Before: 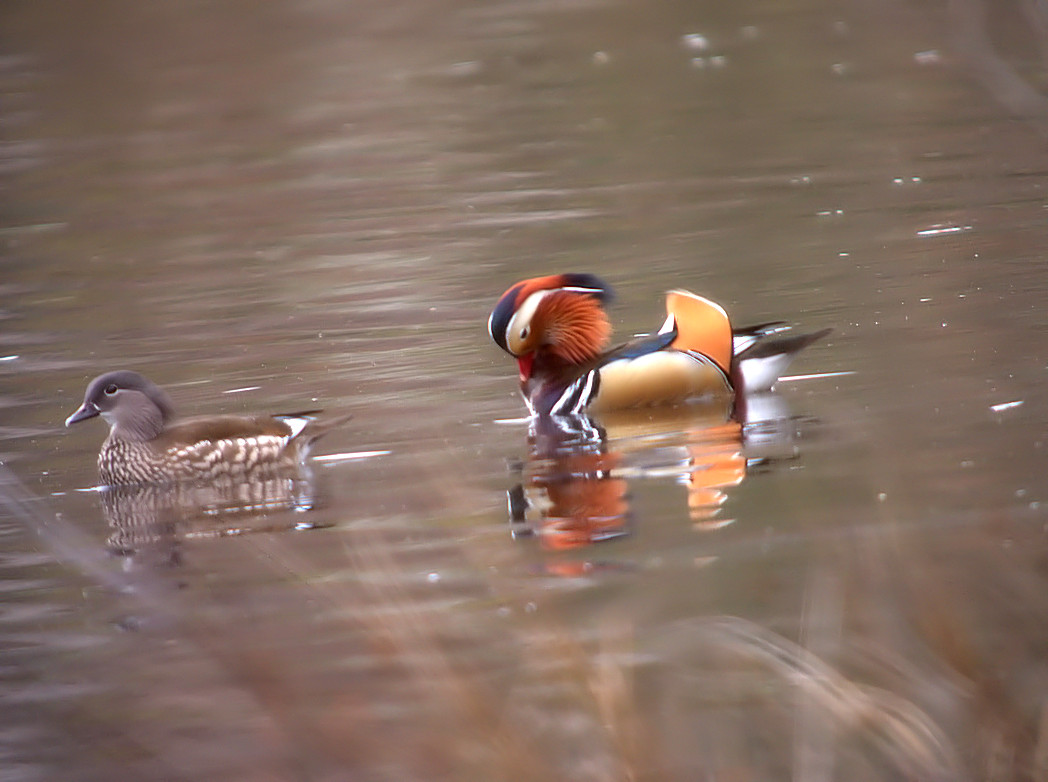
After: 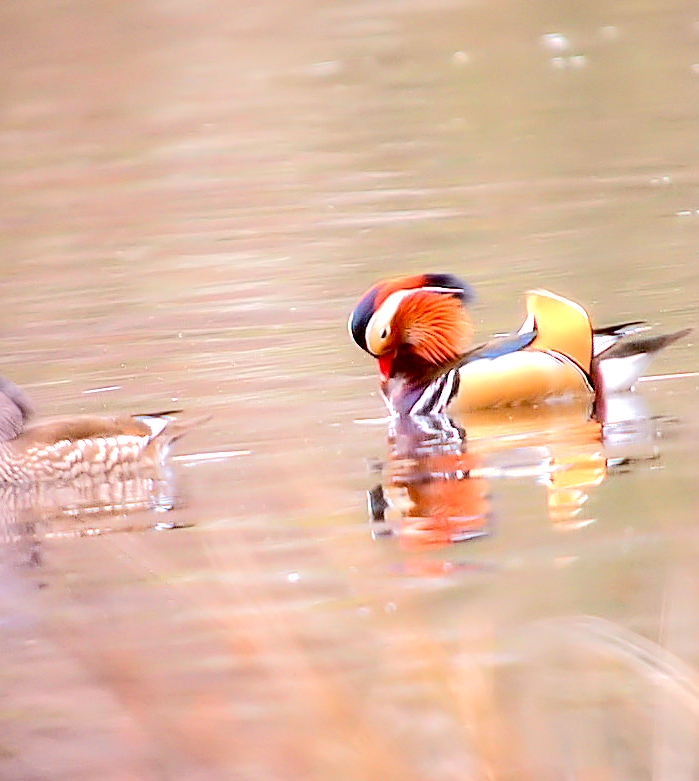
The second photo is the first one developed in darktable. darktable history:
tone equalizer: -7 EV 0.148 EV, -6 EV 0.573 EV, -5 EV 1.15 EV, -4 EV 1.31 EV, -3 EV 1.17 EV, -2 EV 0.6 EV, -1 EV 0.15 EV, edges refinement/feathering 500, mask exposure compensation -1.57 EV, preserve details no
exposure: black level correction 0.012, exposure 0.696 EV, compensate highlight preservation false
sharpen: on, module defaults
crop and rotate: left 13.397%, right 19.894%
